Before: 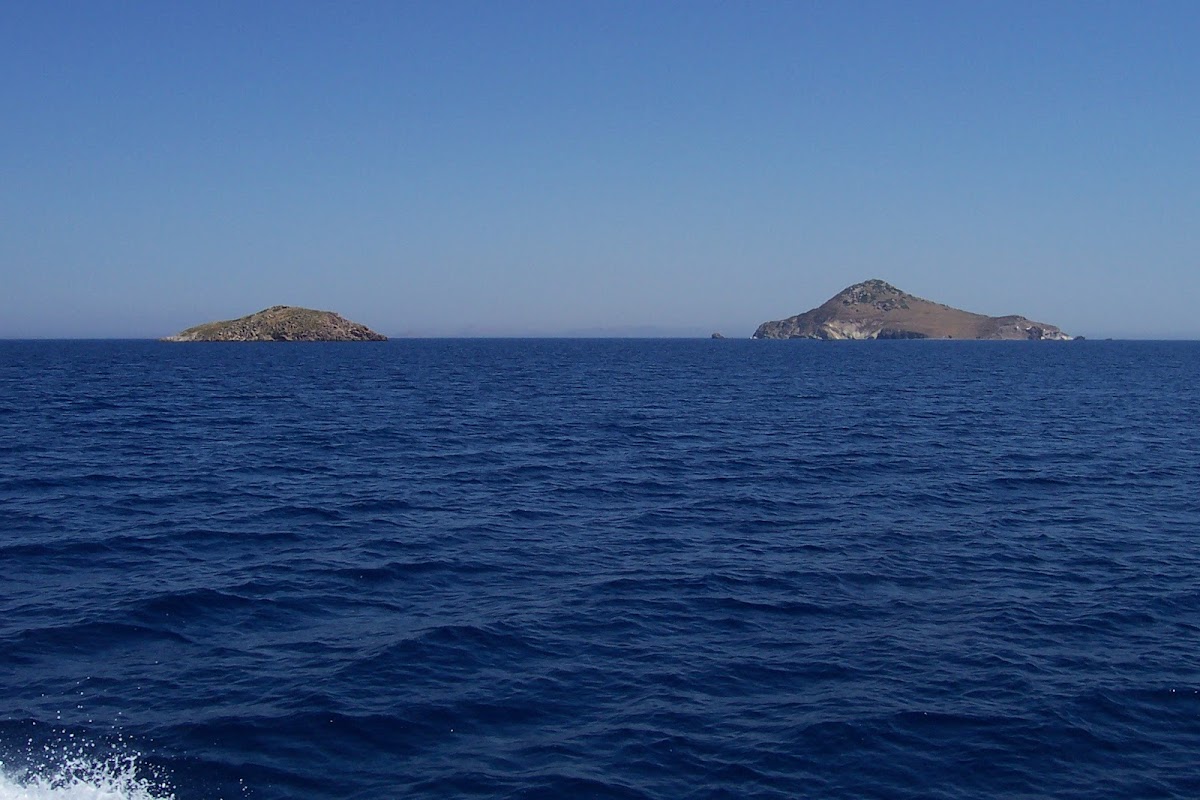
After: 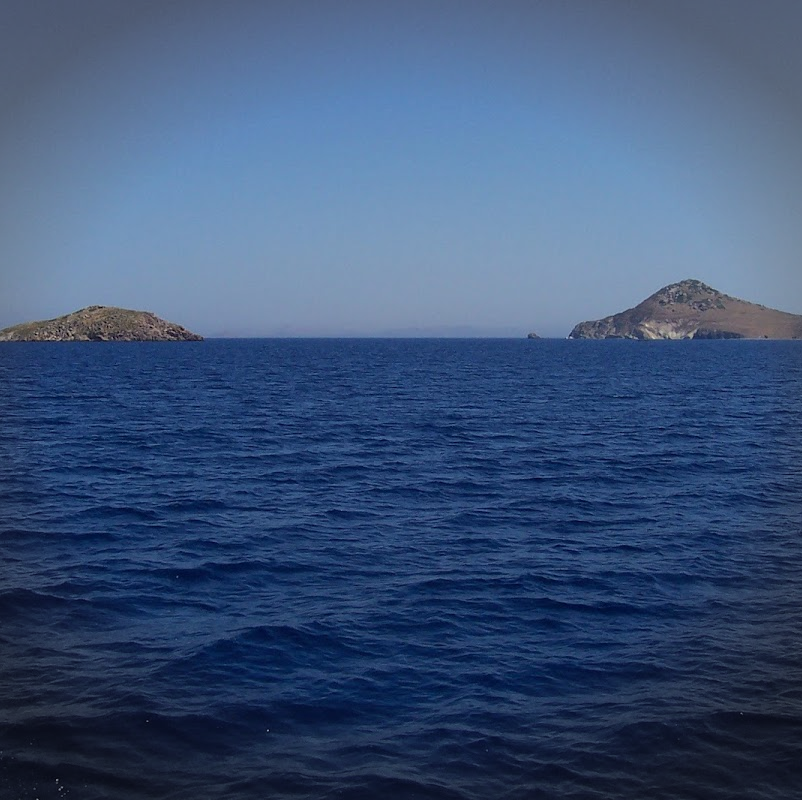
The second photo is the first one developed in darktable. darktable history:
crop: left 15.38%, right 17.771%
vignetting: fall-off start 88.56%, fall-off radius 42.95%, width/height ratio 1.154
